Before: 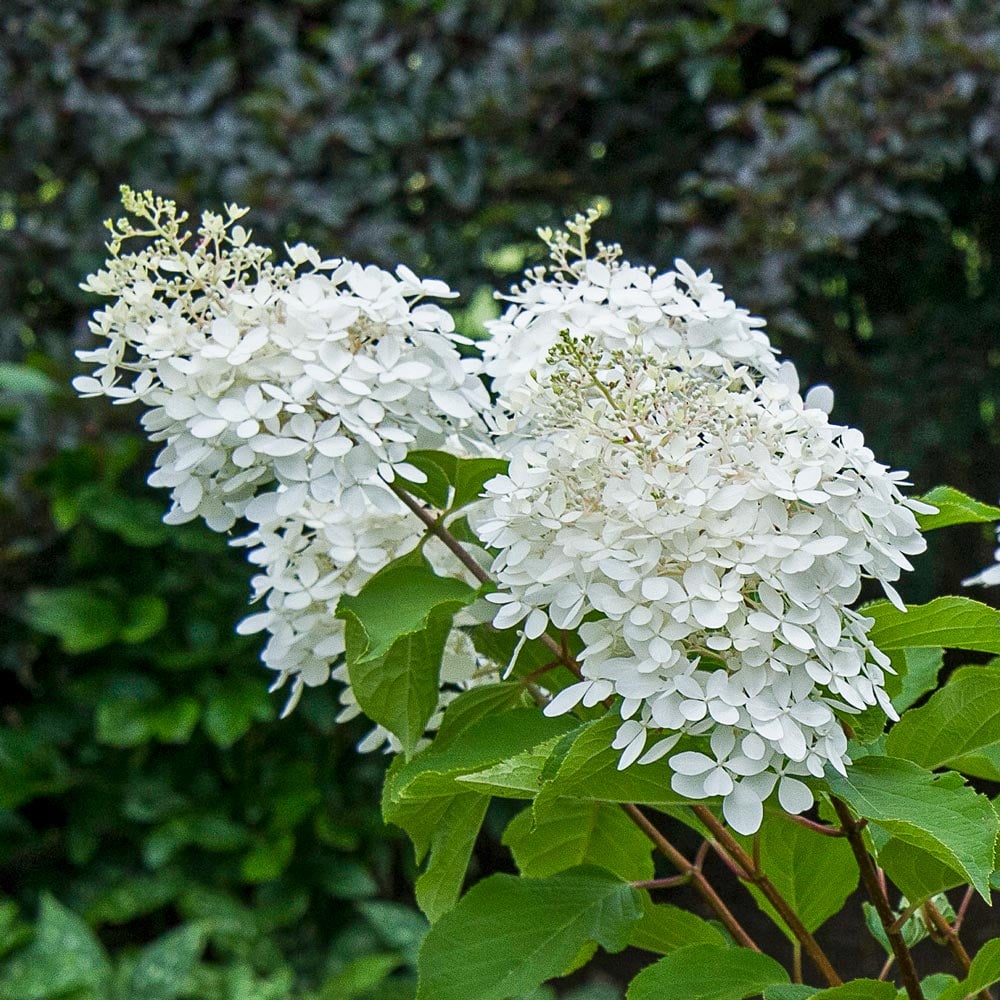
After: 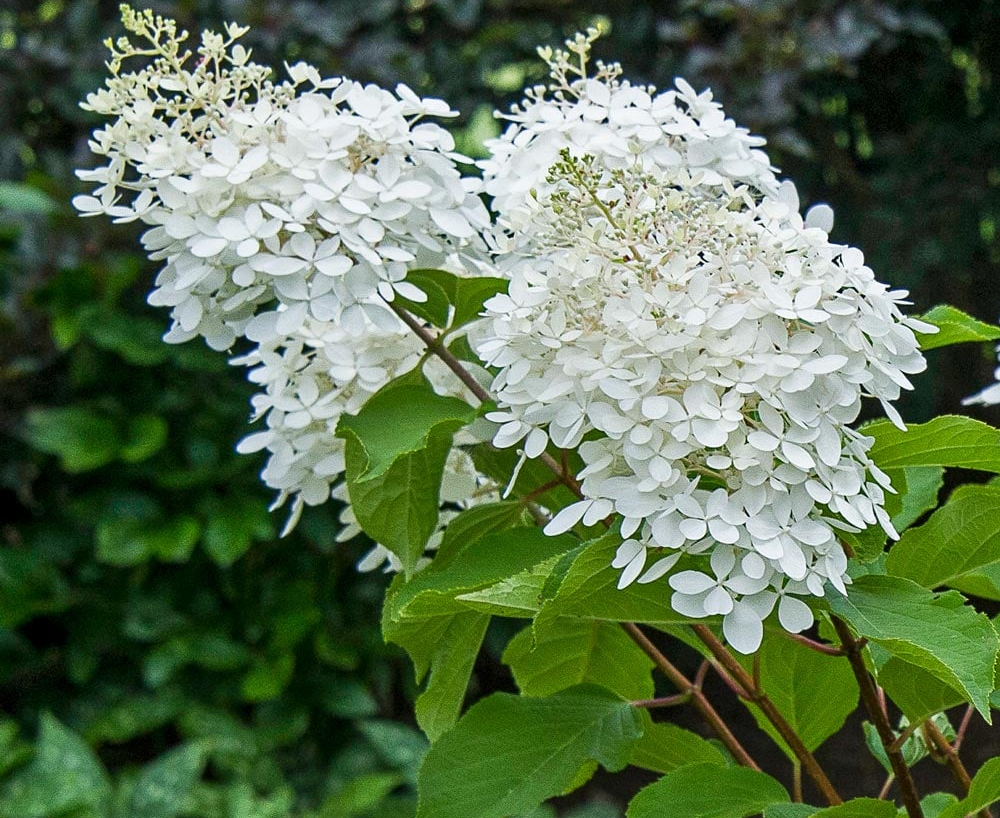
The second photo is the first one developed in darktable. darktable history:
crop and rotate: top 18.149%
